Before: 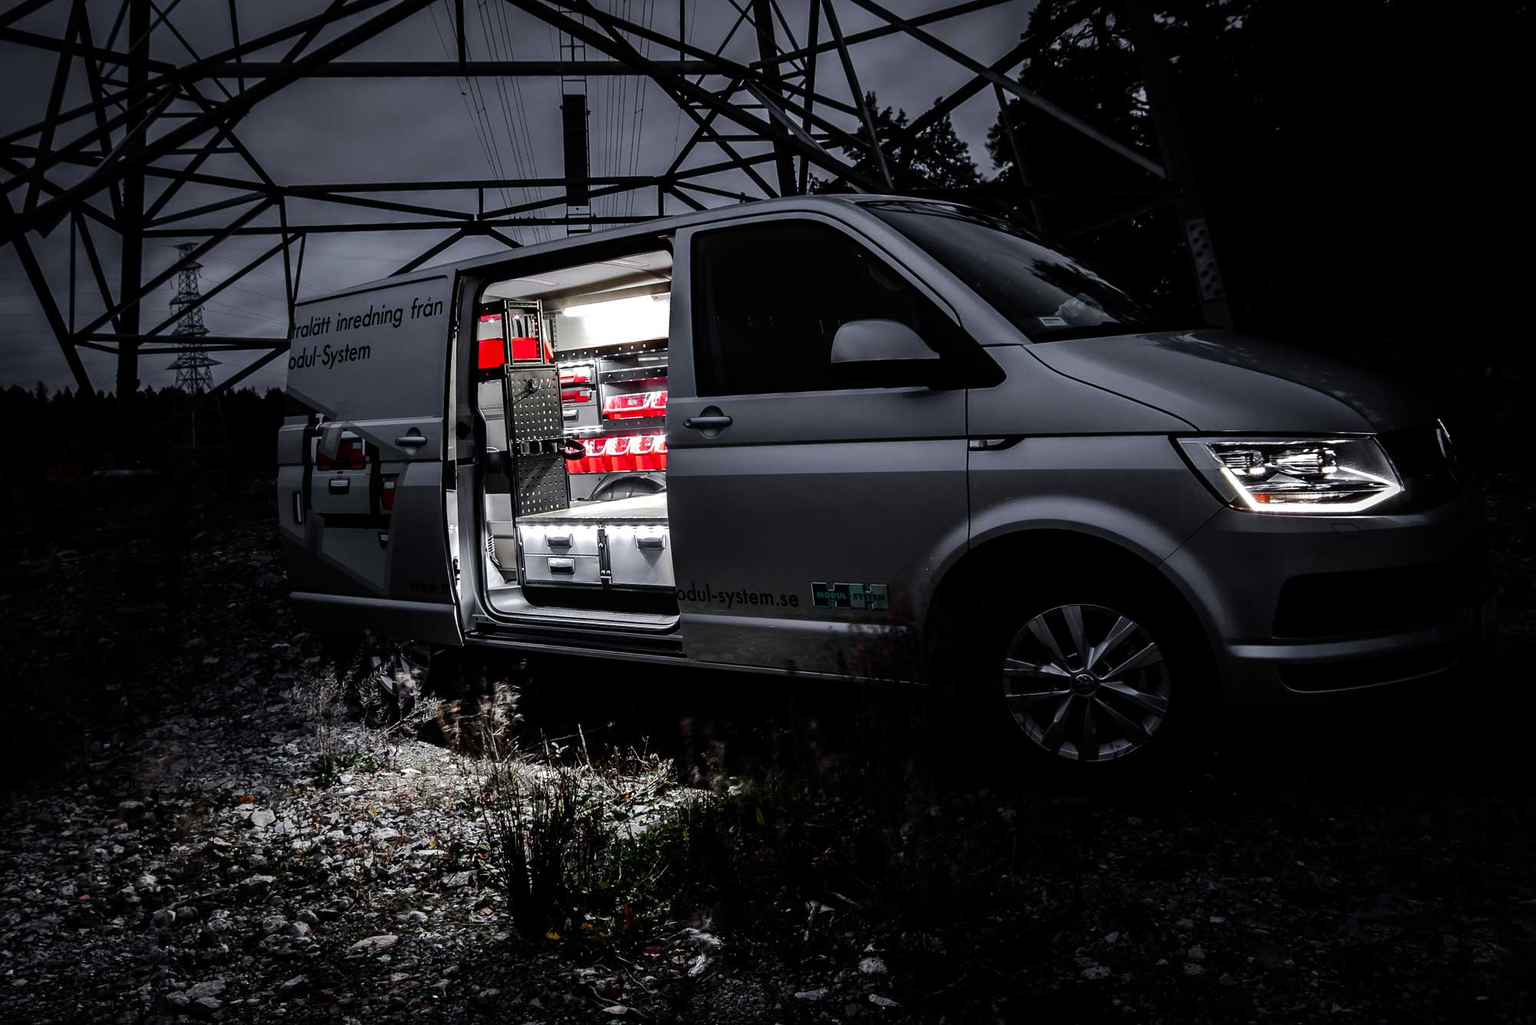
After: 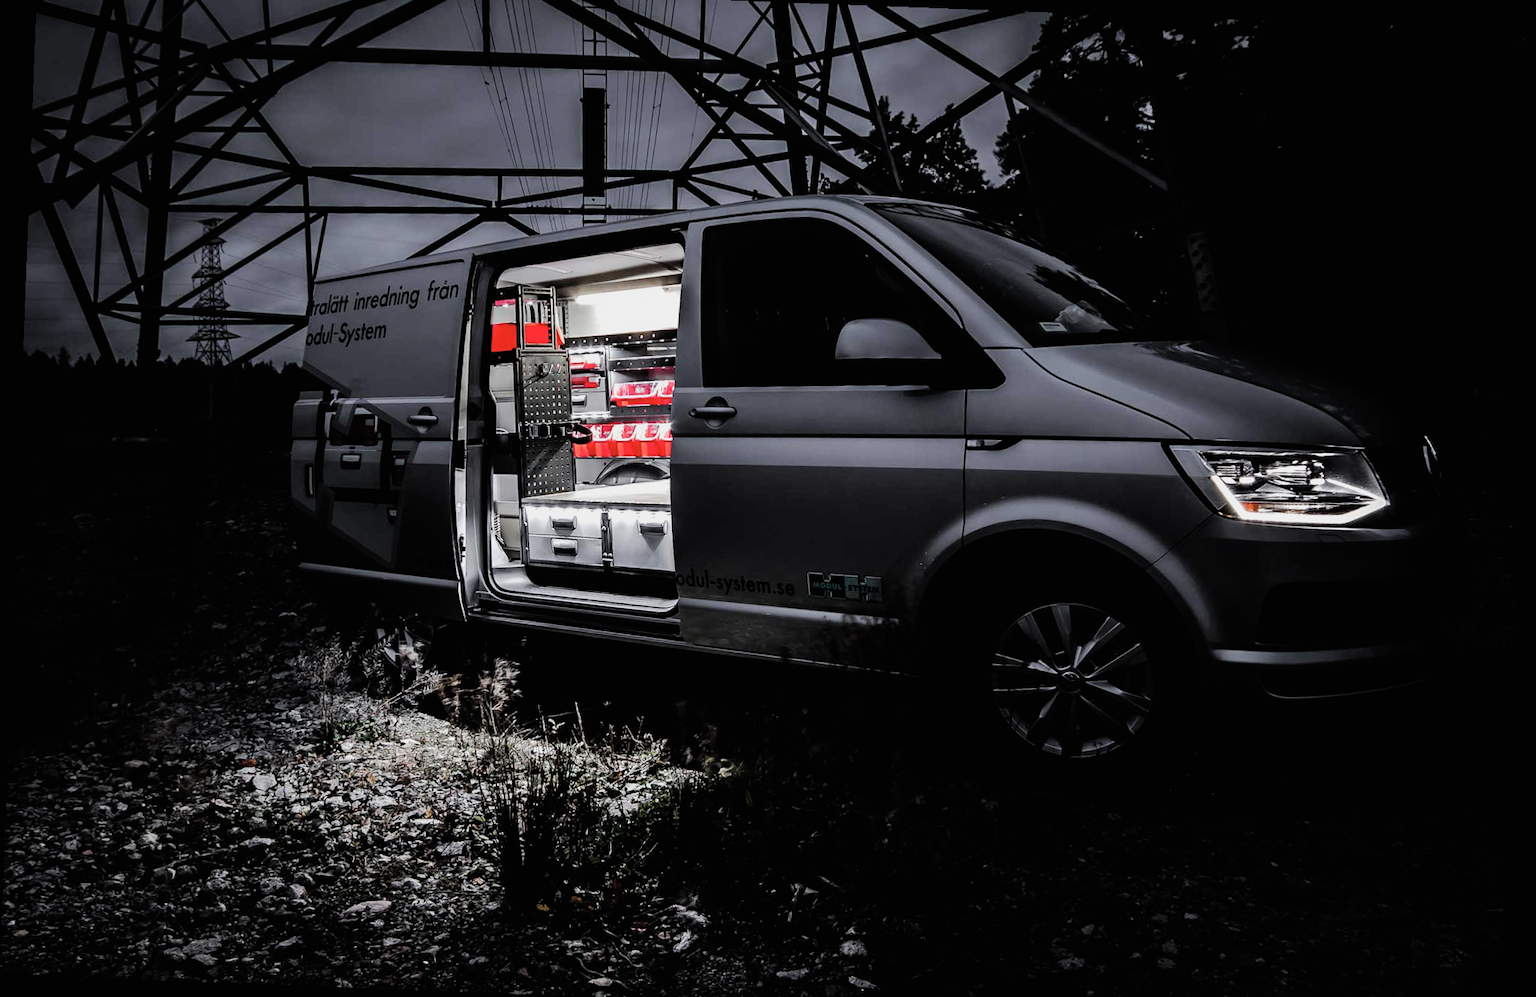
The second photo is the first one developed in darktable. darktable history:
color balance: lift [1.007, 1, 1, 1], gamma [1.097, 1, 1, 1]
crop and rotate: top 2.479%, bottom 3.018%
rotate and perspective: rotation 2.17°, automatic cropping off
filmic rgb: black relative exposure -5 EV, white relative exposure 3.2 EV, hardness 3.42, contrast 1.2, highlights saturation mix -30%
